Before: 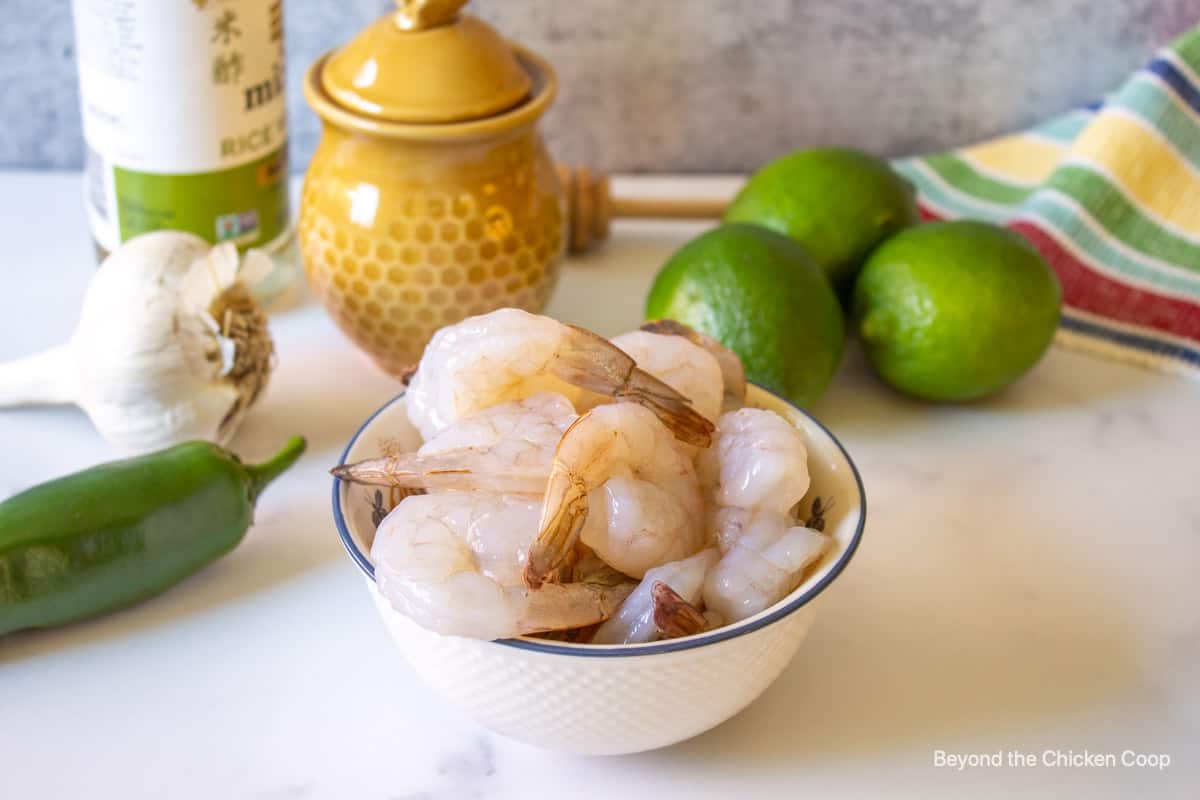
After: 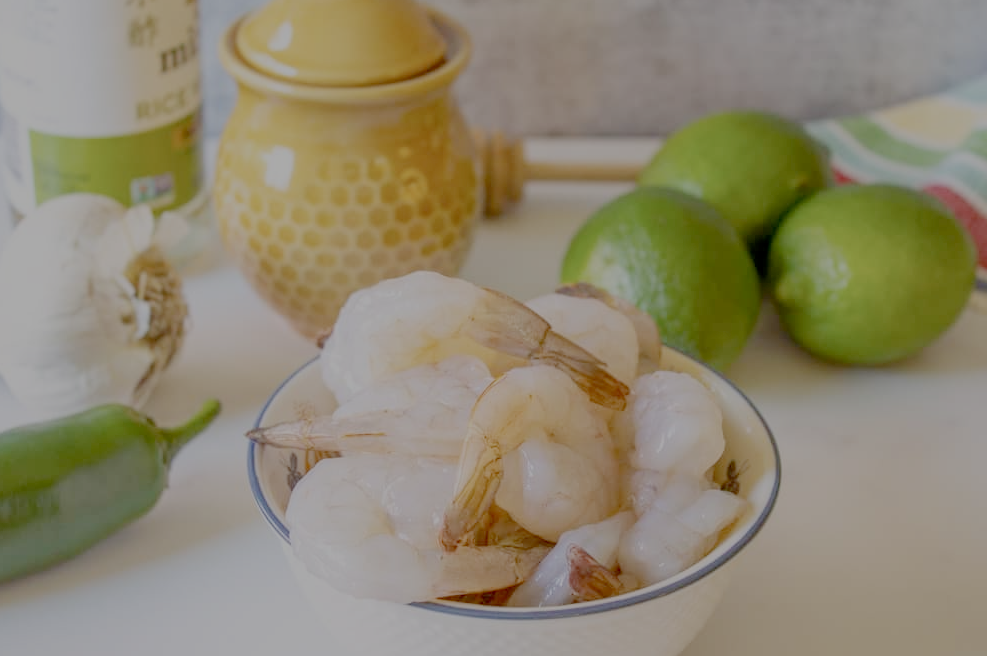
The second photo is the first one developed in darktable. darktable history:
filmic rgb: black relative exposure -7.98 EV, white relative exposure 8.01 EV, target black luminance 0%, hardness 2.47, latitude 76.17%, contrast 0.554, shadows ↔ highlights balance 0.004%, add noise in highlights 0.001, preserve chrominance no, color science v3 (2019), use custom middle-gray values true, contrast in highlights soft
crop and rotate: left 7.142%, top 4.675%, right 10.556%, bottom 13.233%
